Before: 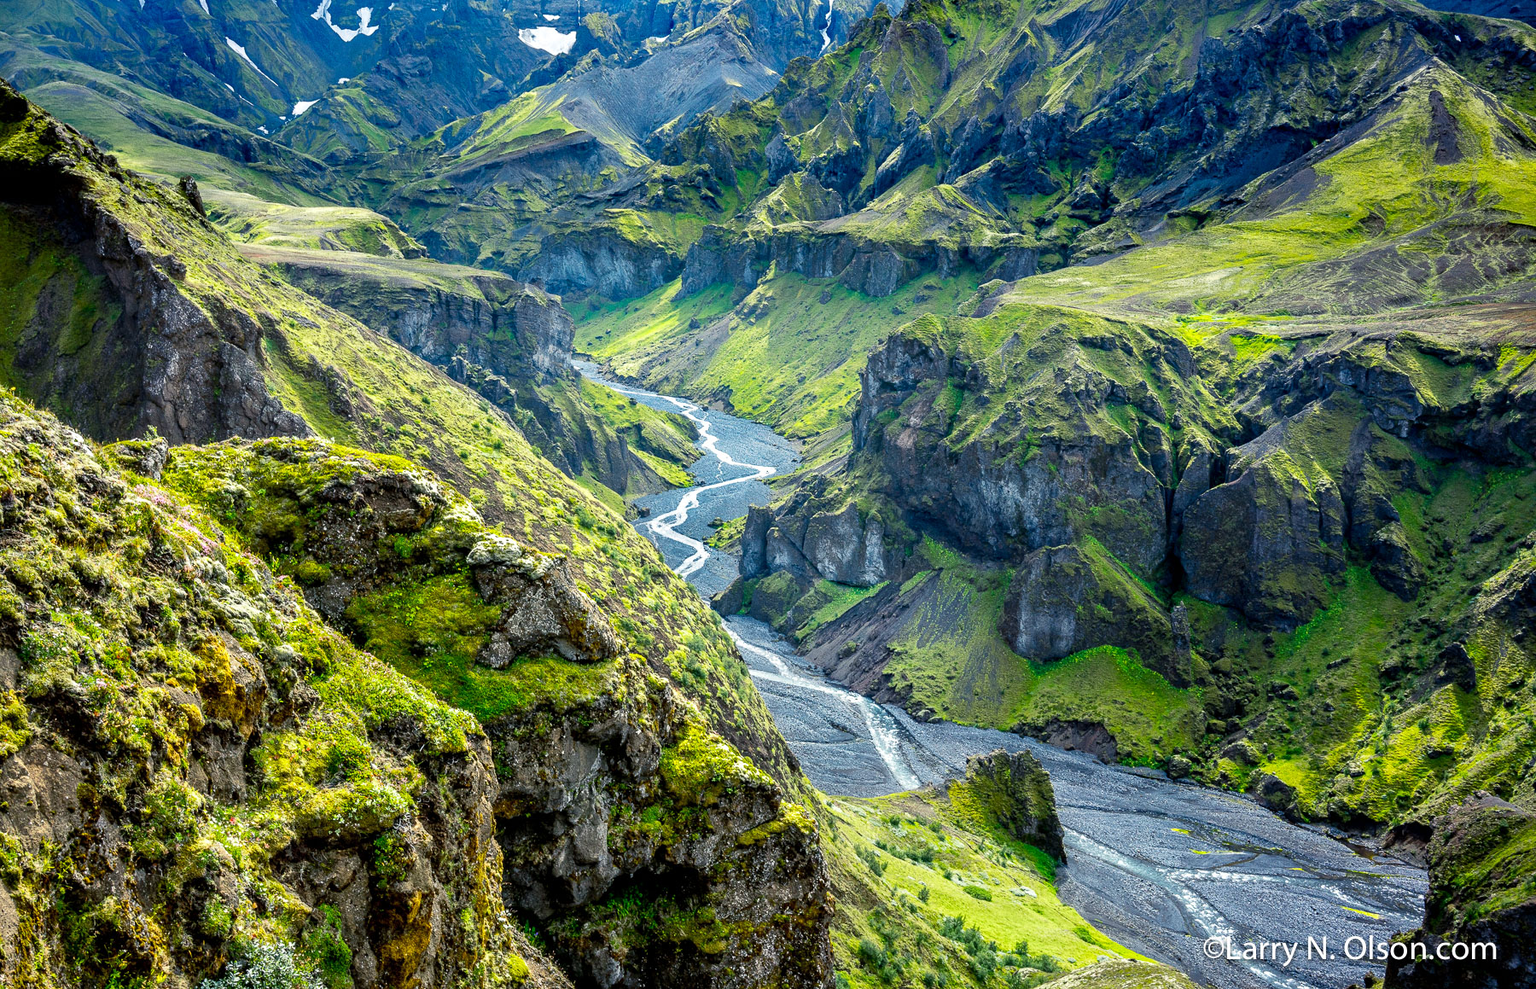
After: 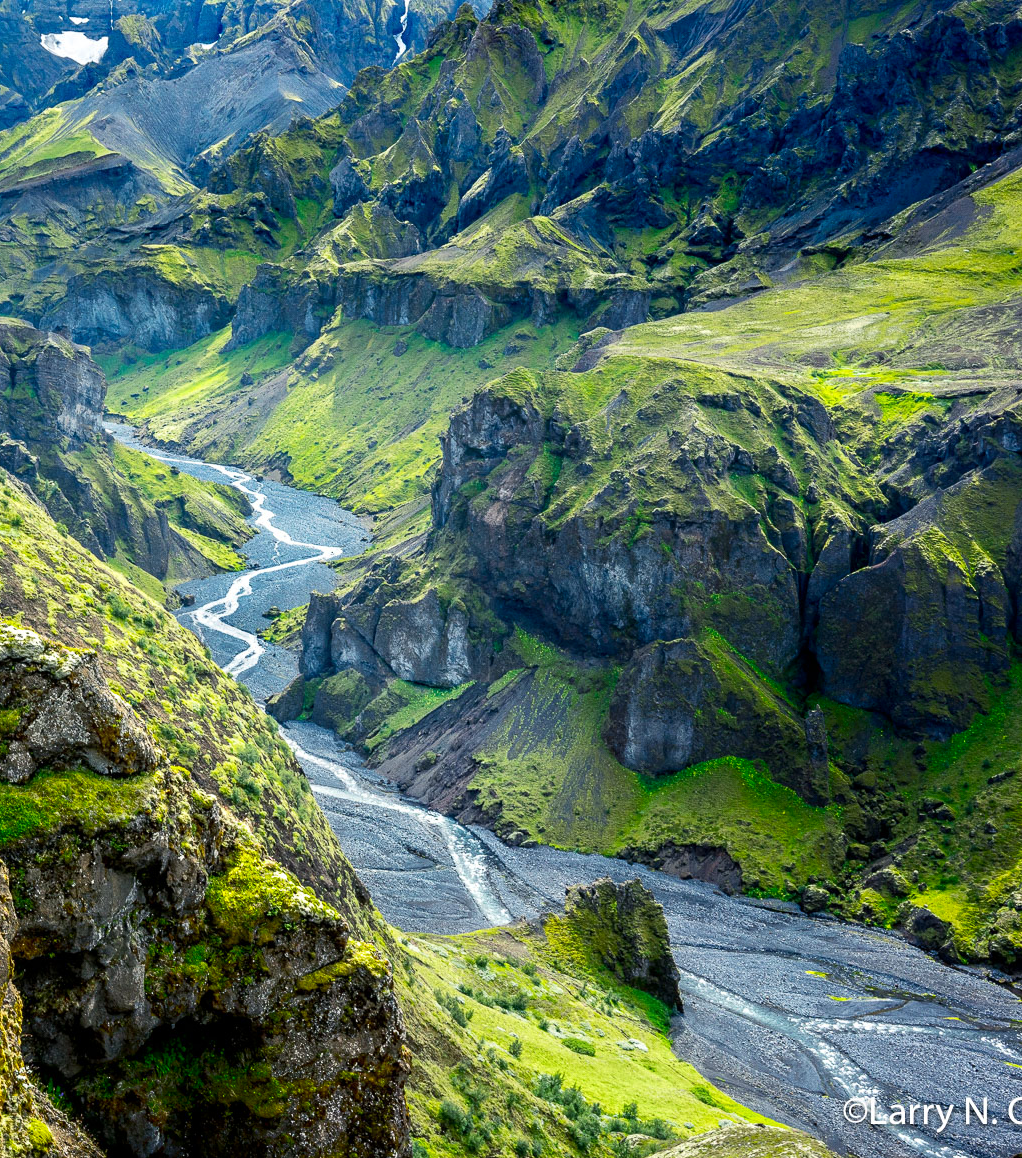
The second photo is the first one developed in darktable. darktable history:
shadows and highlights: shadows -70.17, highlights 33.44, highlights color adjustment 88.96%, soften with gaussian
crop: left 31.525%, top 0.006%, right 11.65%
